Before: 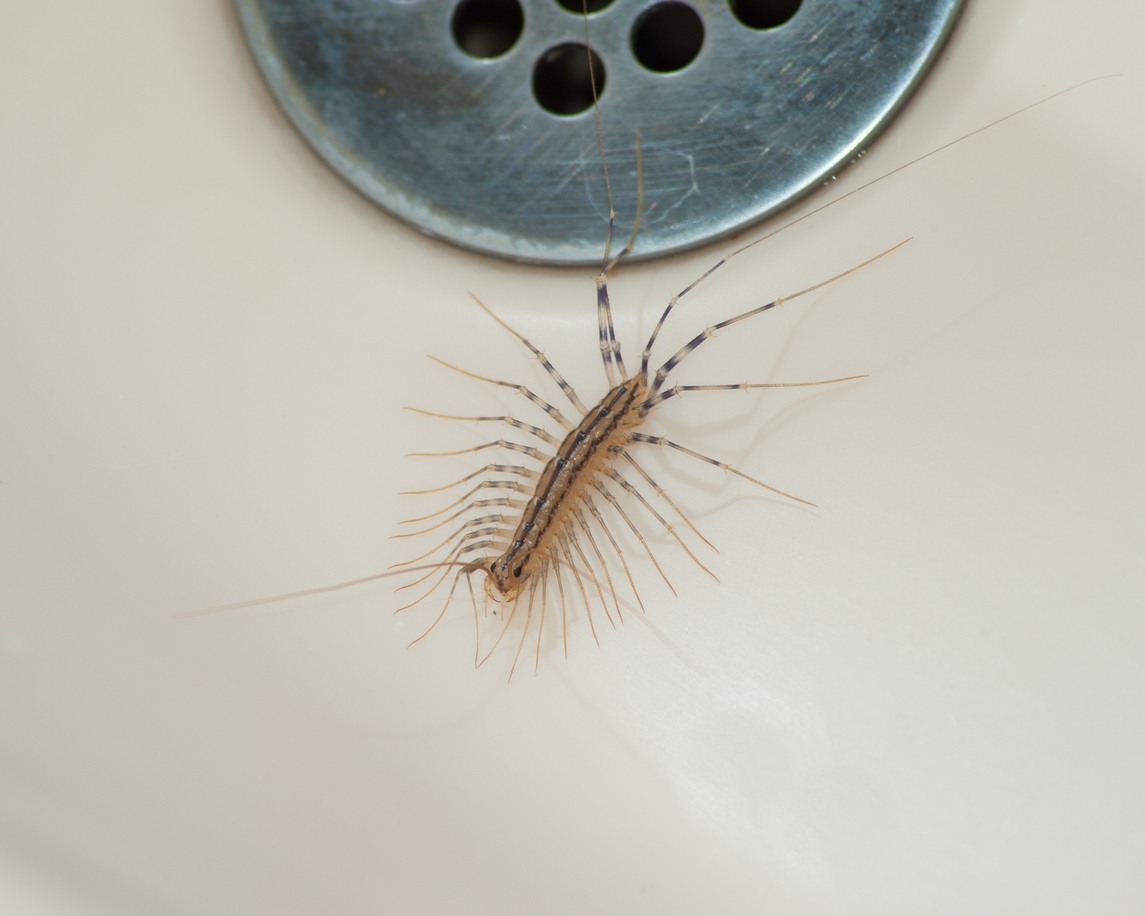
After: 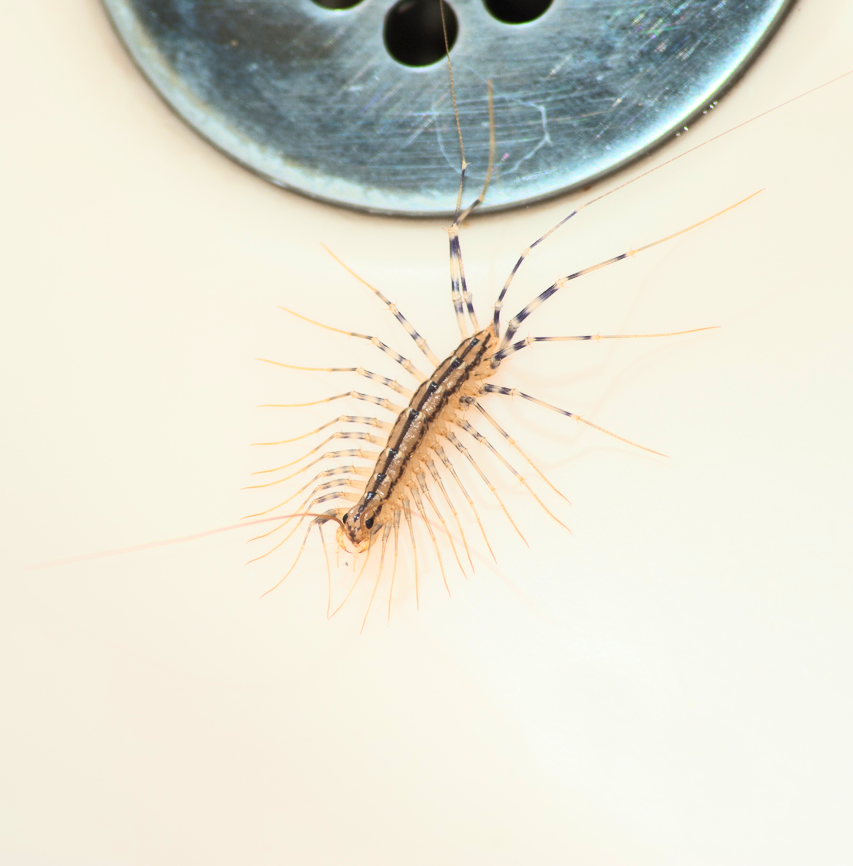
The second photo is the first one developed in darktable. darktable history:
crop and rotate: left 12.939%, top 5.357%, right 12.543%
tone equalizer: -8 EV 0.012 EV, -7 EV -0.029 EV, -6 EV 0.035 EV, -5 EV 0.054 EV, -4 EV 0.267 EV, -3 EV 0.658 EV, -2 EV 0.568 EV, -1 EV 0.202 EV, +0 EV 0.018 EV, edges refinement/feathering 500, mask exposure compensation -1.57 EV, preserve details no
contrast brightness saturation: contrast 0.203, brightness 0.157, saturation 0.22
